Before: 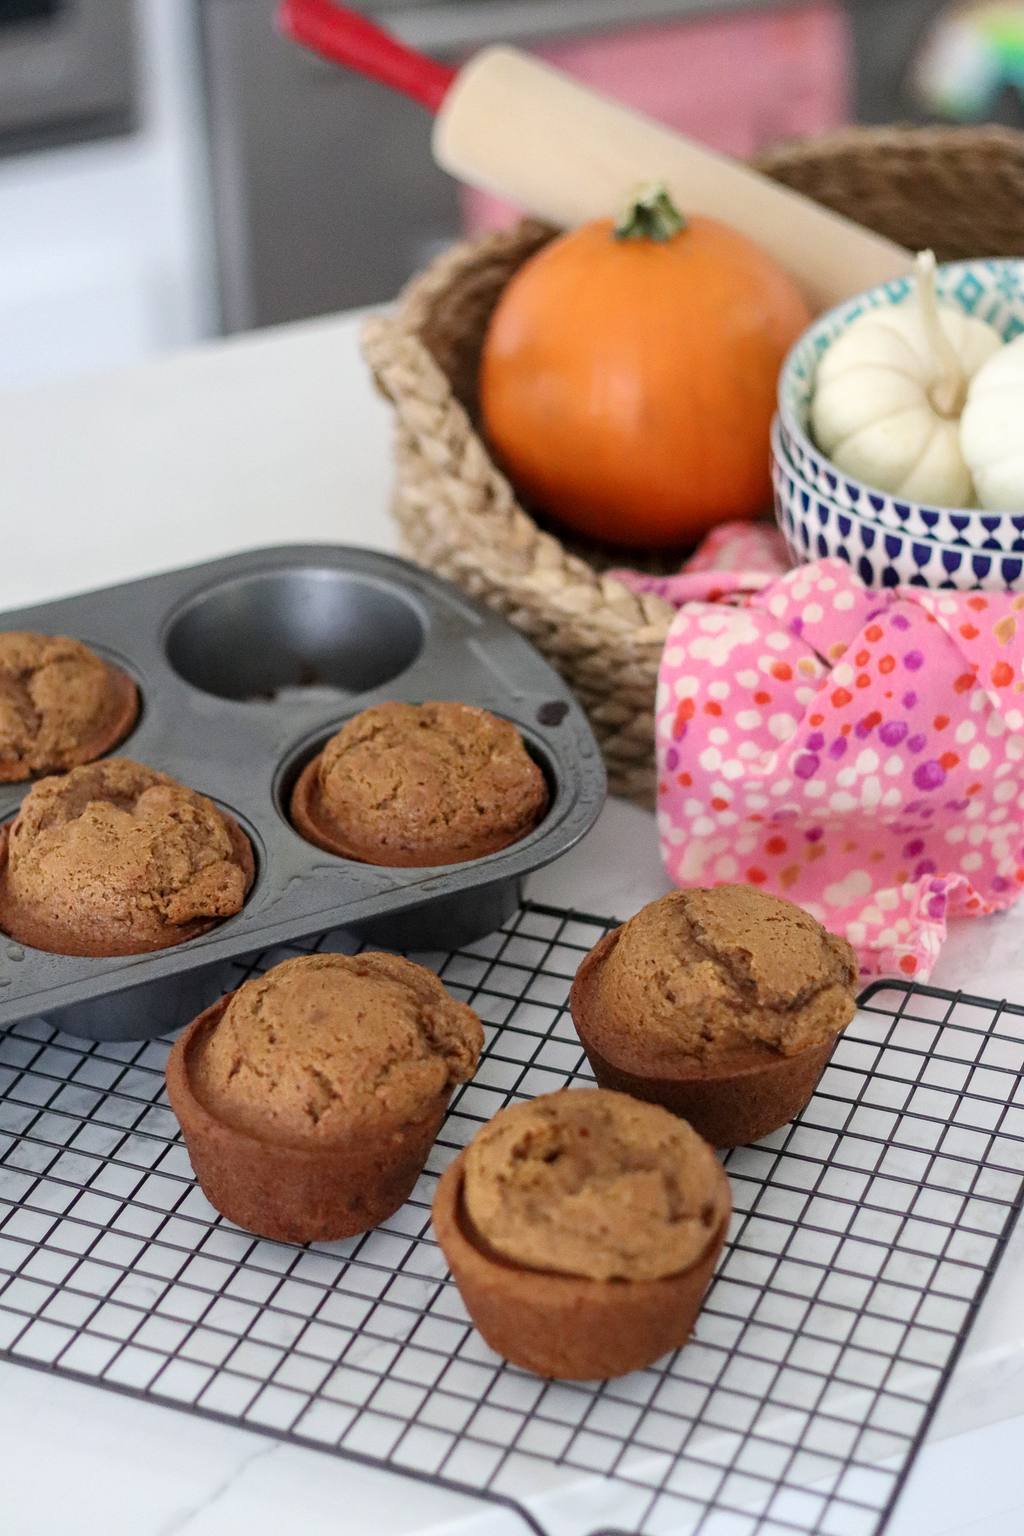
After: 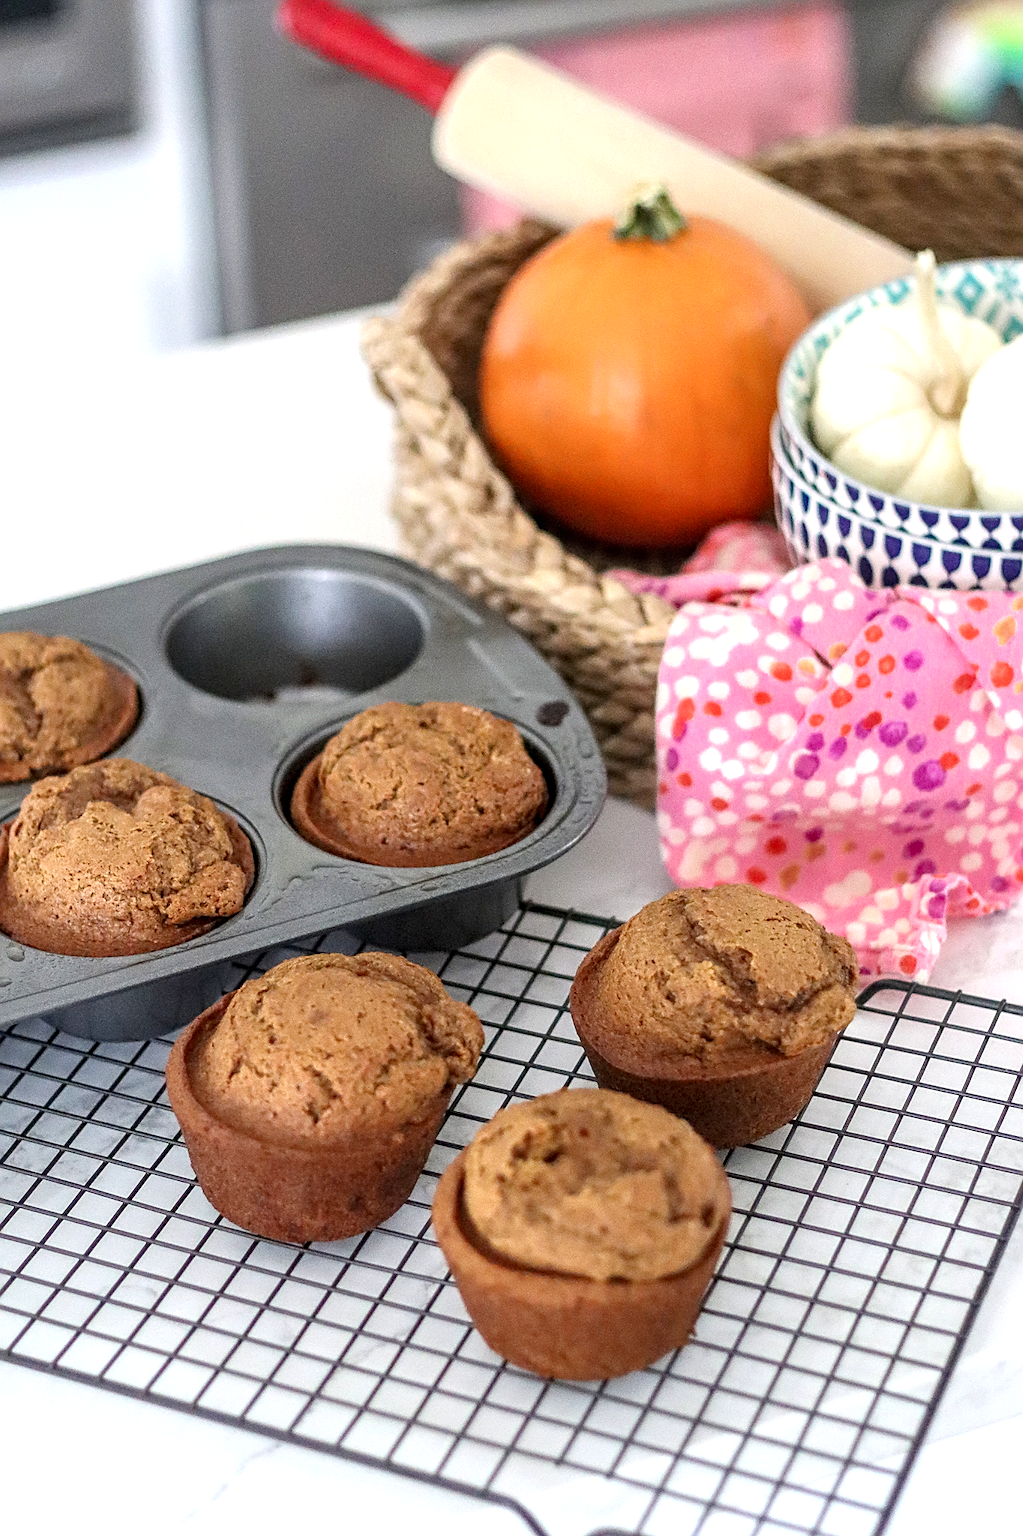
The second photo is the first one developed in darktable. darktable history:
sharpen: on, module defaults
exposure: black level correction 0.001, exposure 0.5 EV, compensate exposure bias true, compensate highlight preservation false
local contrast: on, module defaults
